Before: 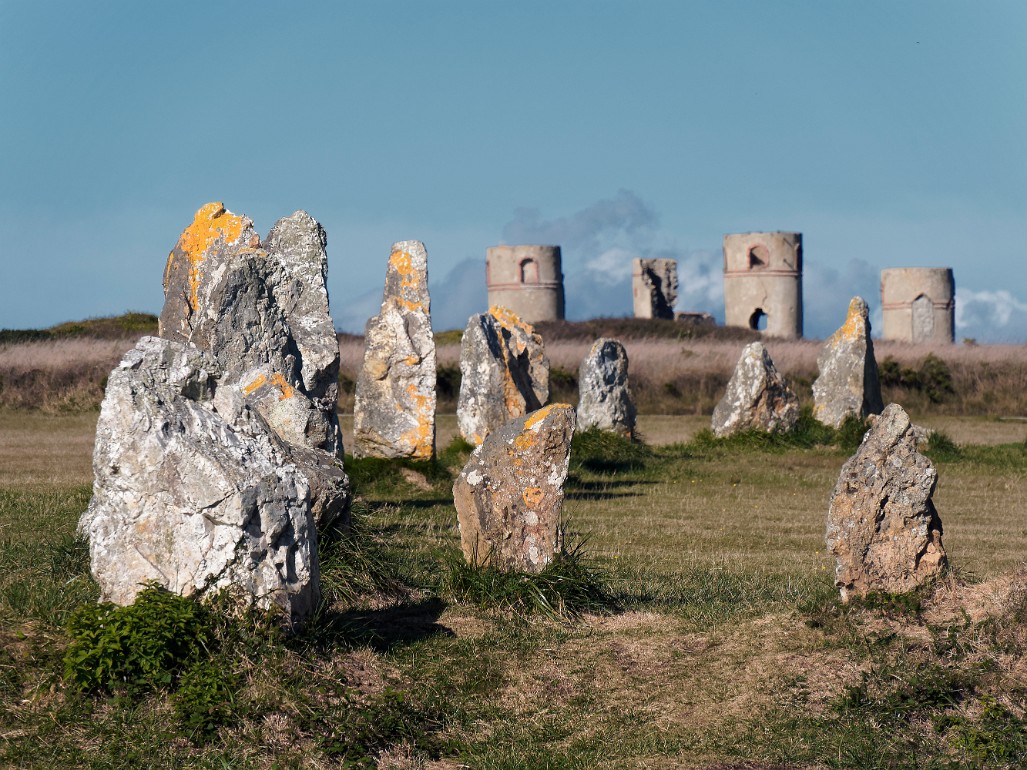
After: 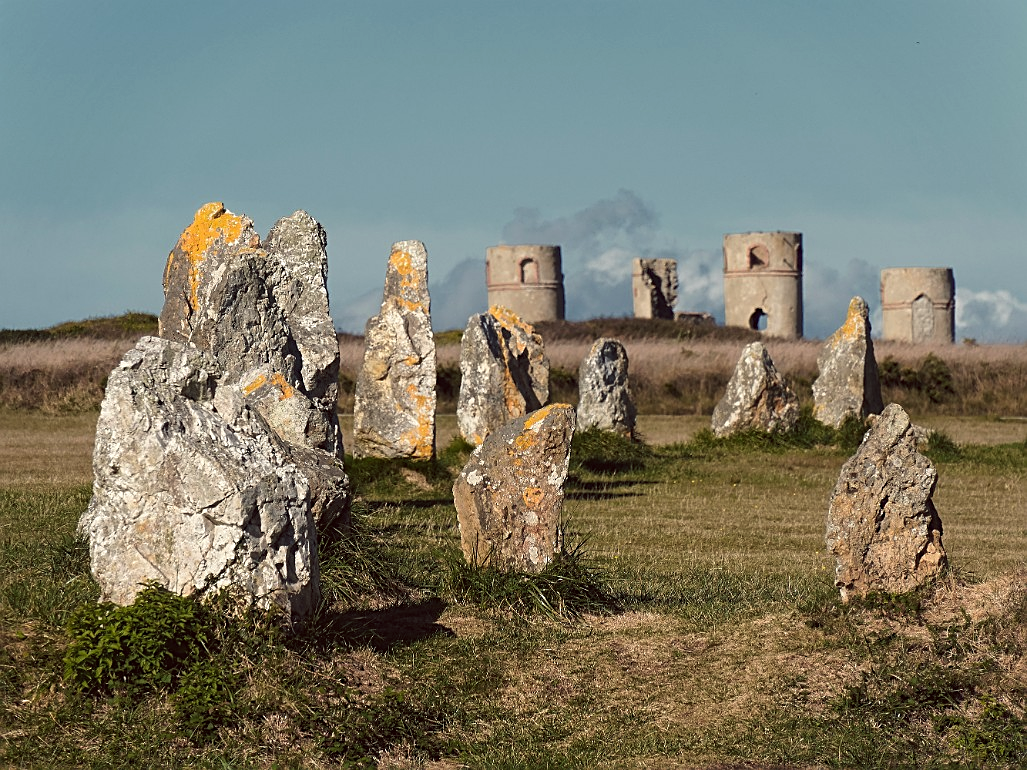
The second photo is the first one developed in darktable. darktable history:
color balance: lift [1.005, 1.002, 0.998, 0.998], gamma [1, 1.021, 1.02, 0.979], gain [0.923, 1.066, 1.056, 0.934]
local contrast: highlights 100%, shadows 100%, detail 120%, midtone range 0.2
sharpen: on, module defaults
